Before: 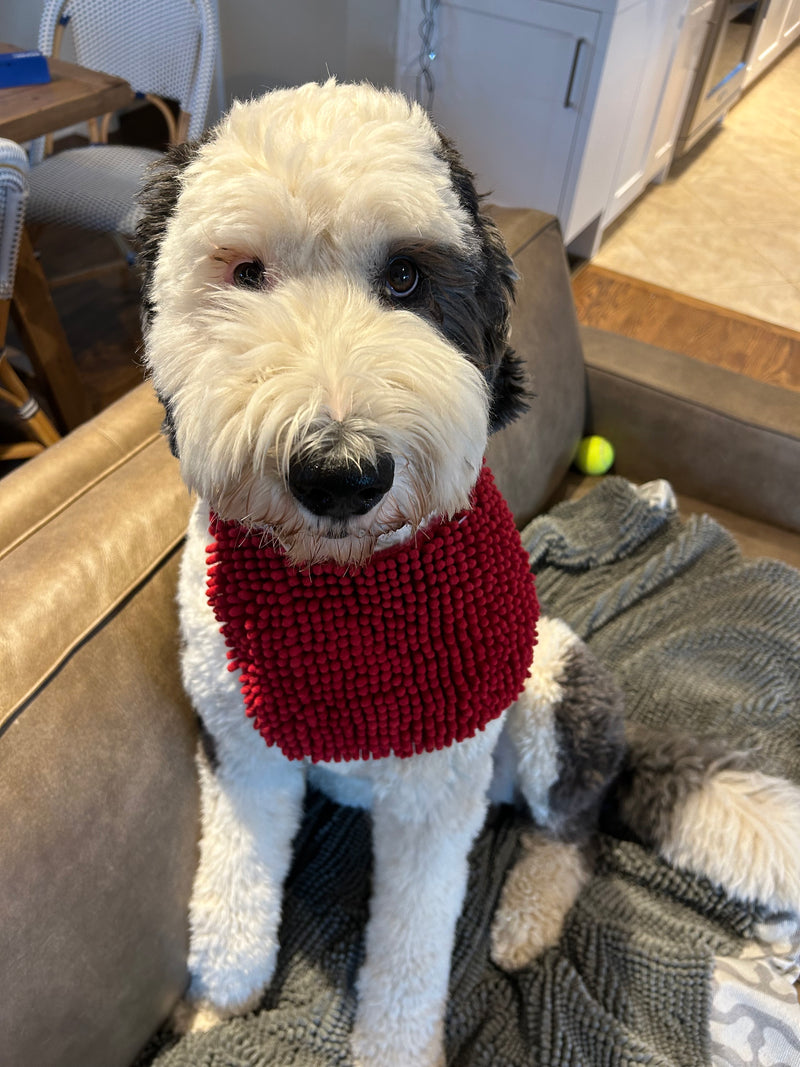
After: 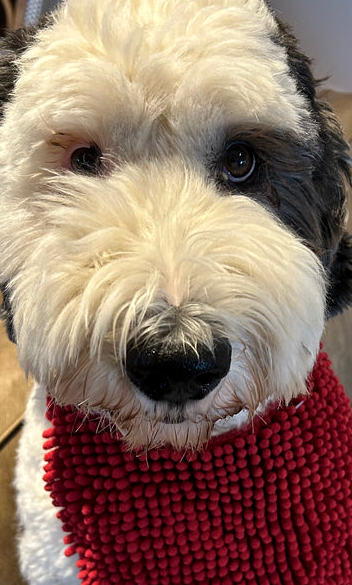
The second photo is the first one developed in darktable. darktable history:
local contrast: mode bilateral grid, contrast 21, coarseness 49, detail 119%, midtone range 0.2
crop: left 20.419%, top 10.79%, right 35.466%, bottom 34.319%
shadows and highlights: shadows 39.72, highlights -55.97, low approximation 0.01, soften with gaussian
